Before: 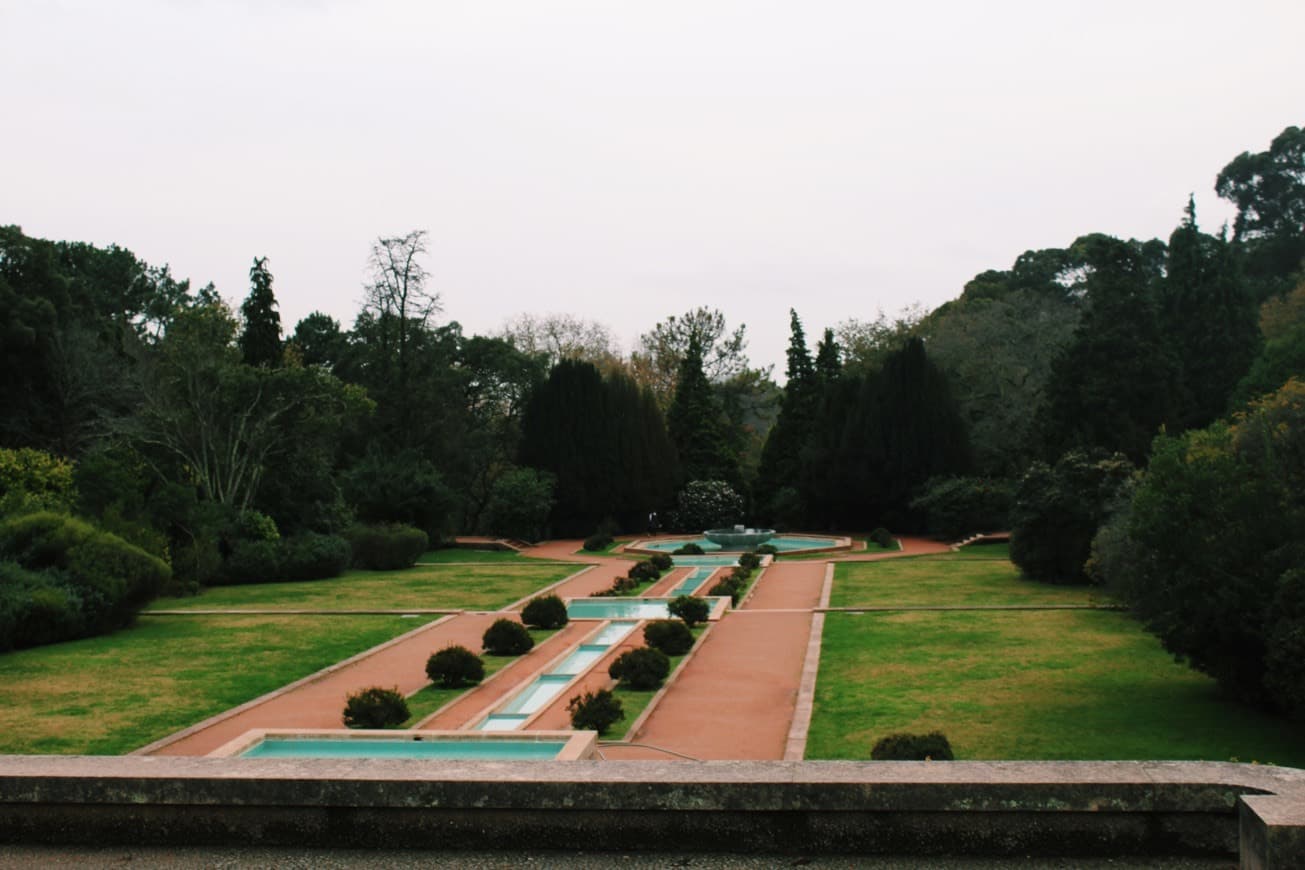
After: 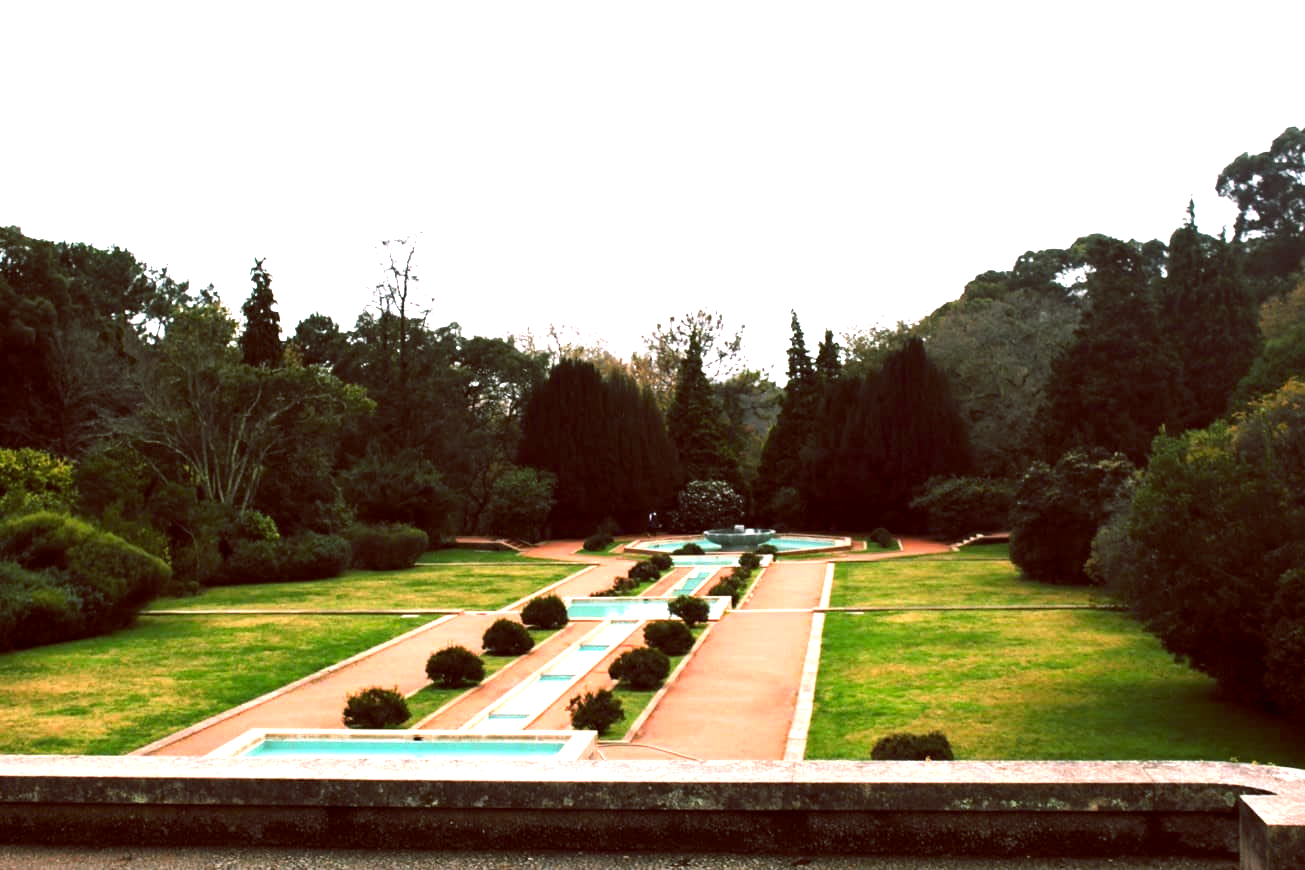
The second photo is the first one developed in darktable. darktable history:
color balance rgb: highlights gain › chroma 1.441%, highlights gain › hue 311.63°, global offset › luminance -0.22%, global offset › chroma 0.262%, perceptual saturation grading › global saturation 9.681%, perceptual brilliance grading › global brilliance 14.366%, perceptual brilliance grading › shadows -35.419%
exposure: black level correction 0, exposure 1.2 EV, compensate exposure bias true, compensate highlight preservation false
